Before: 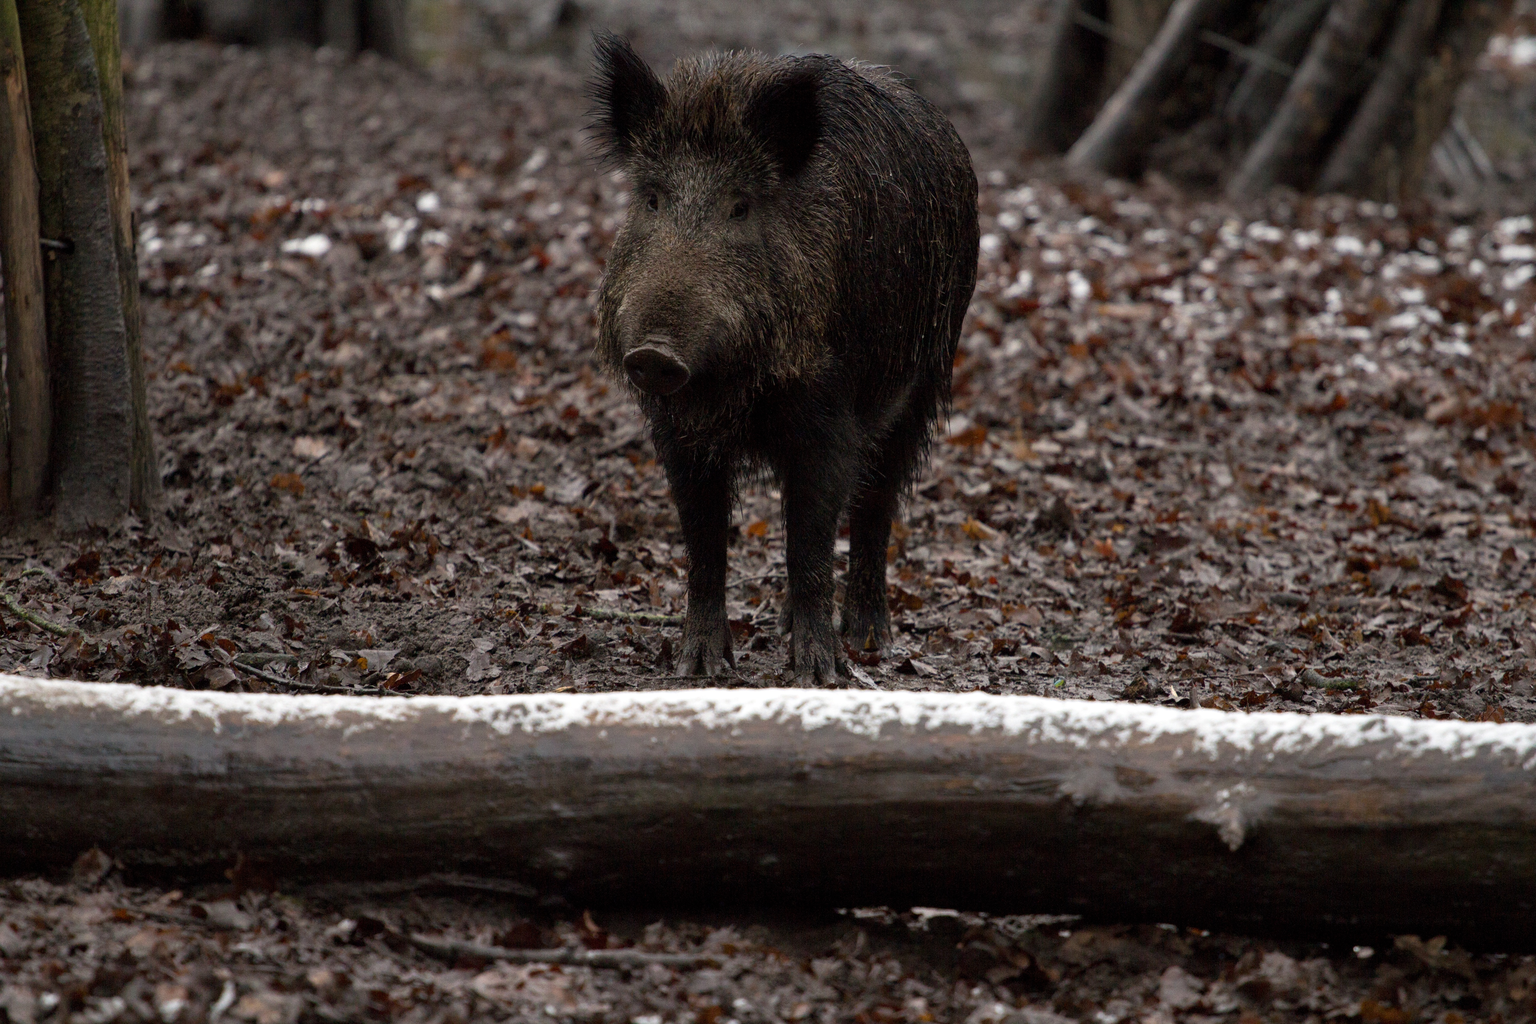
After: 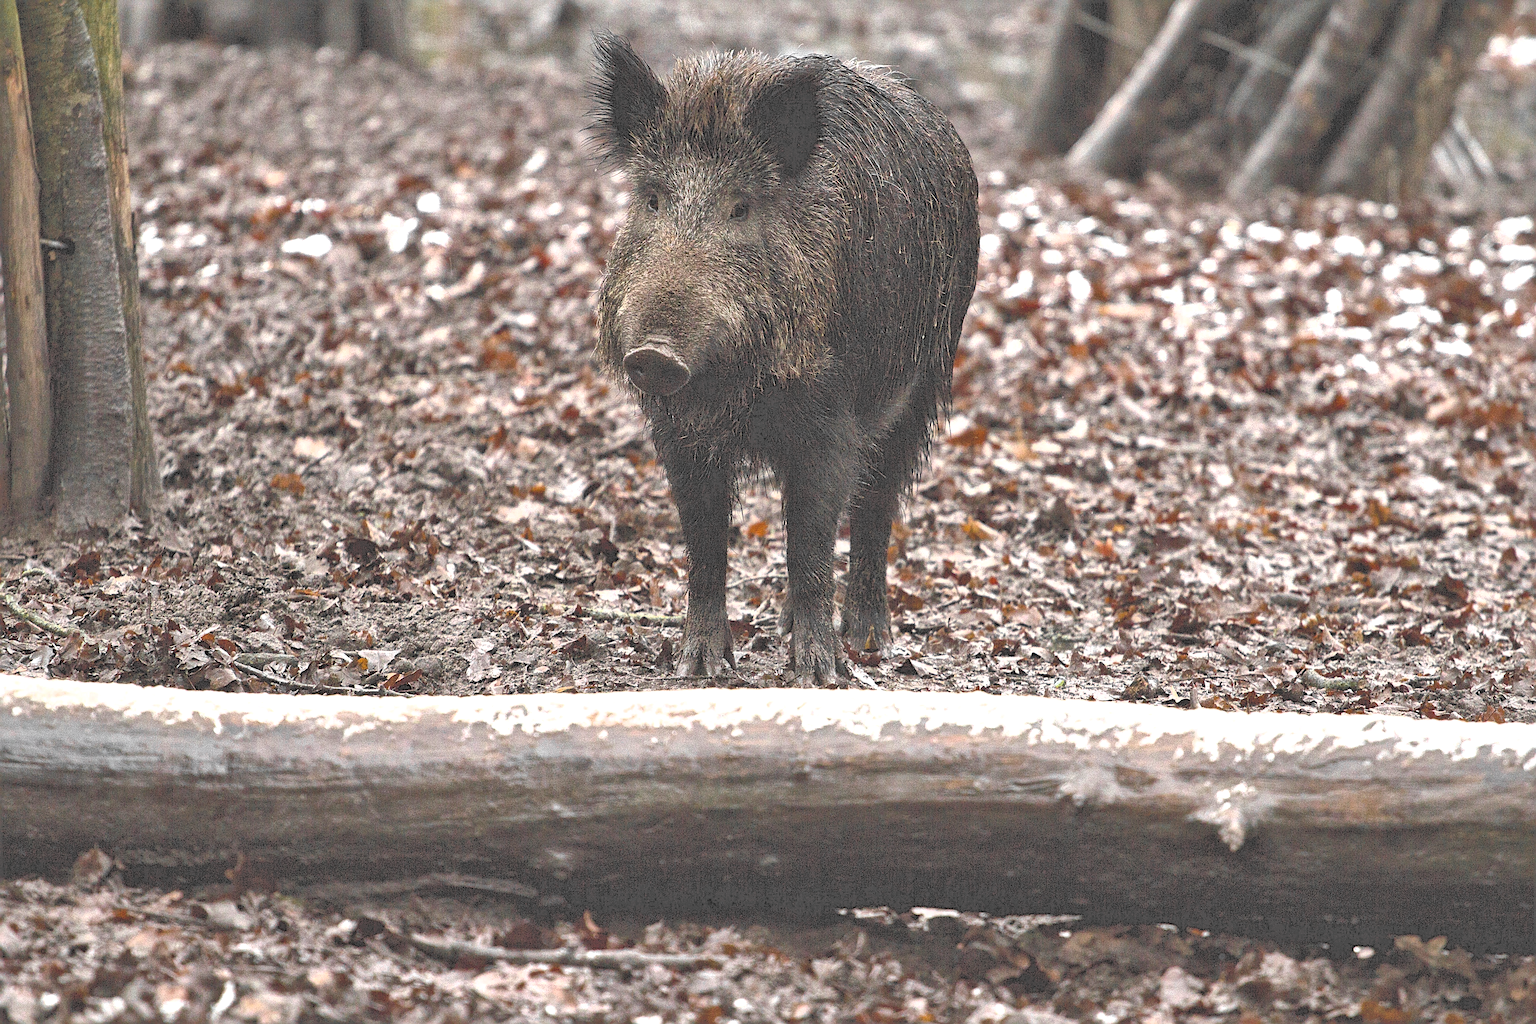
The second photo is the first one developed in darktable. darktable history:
local contrast: mode bilateral grid, contrast 26, coarseness 59, detail 152%, midtone range 0.2
contrast brightness saturation: contrast 0.204, brightness 0.168, saturation 0.227
tone equalizer: -8 EV -0.441 EV, -7 EV -0.387 EV, -6 EV -0.346 EV, -5 EV -0.216 EV, -3 EV 0.197 EV, -2 EV 0.363 EV, -1 EV 0.363 EV, +0 EV 0.4 EV, edges refinement/feathering 500, mask exposure compensation -1.57 EV, preserve details no
sharpen: radius 2.811, amount 0.706
tone curve: curves: ch0 [(0, 0) (0.003, 0.326) (0.011, 0.332) (0.025, 0.352) (0.044, 0.378) (0.069, 0.4) (0.1, 0.416) (0.136, 0.432) (0.177, 0.468) (0.224, 0.509) (0.277, 0.554) (0.335, 0.6) (0.399, 0.642) (0.468, 0.693) (0.543, 0.753) (0.623, 0.818) (0.709, 0.897) (0.801, 0.974) (0.898, 0.991) (1, 1)], color space Lab, independent channels, preserve colors none
exposure: exposure 0.213 EV, compensate highlight preservation false
color zones: curves: ch0 [(0.004, 0.388) (0.125, 0.392) (0.25, 0.404) (0.375, 0.5) (0.5, 0.5) (0.625, 0.5) (0.75, 0.5) (0.875, 0.5)]; ch1 [(0, 0.5) (0.125, 0.5) (0.25, 0.5) (0.375, 0.124) (0.524, 0.124) (0.645, 0.128) (0.789, 0.132) (0.914, 0.096) (0.998, 0.068)]
